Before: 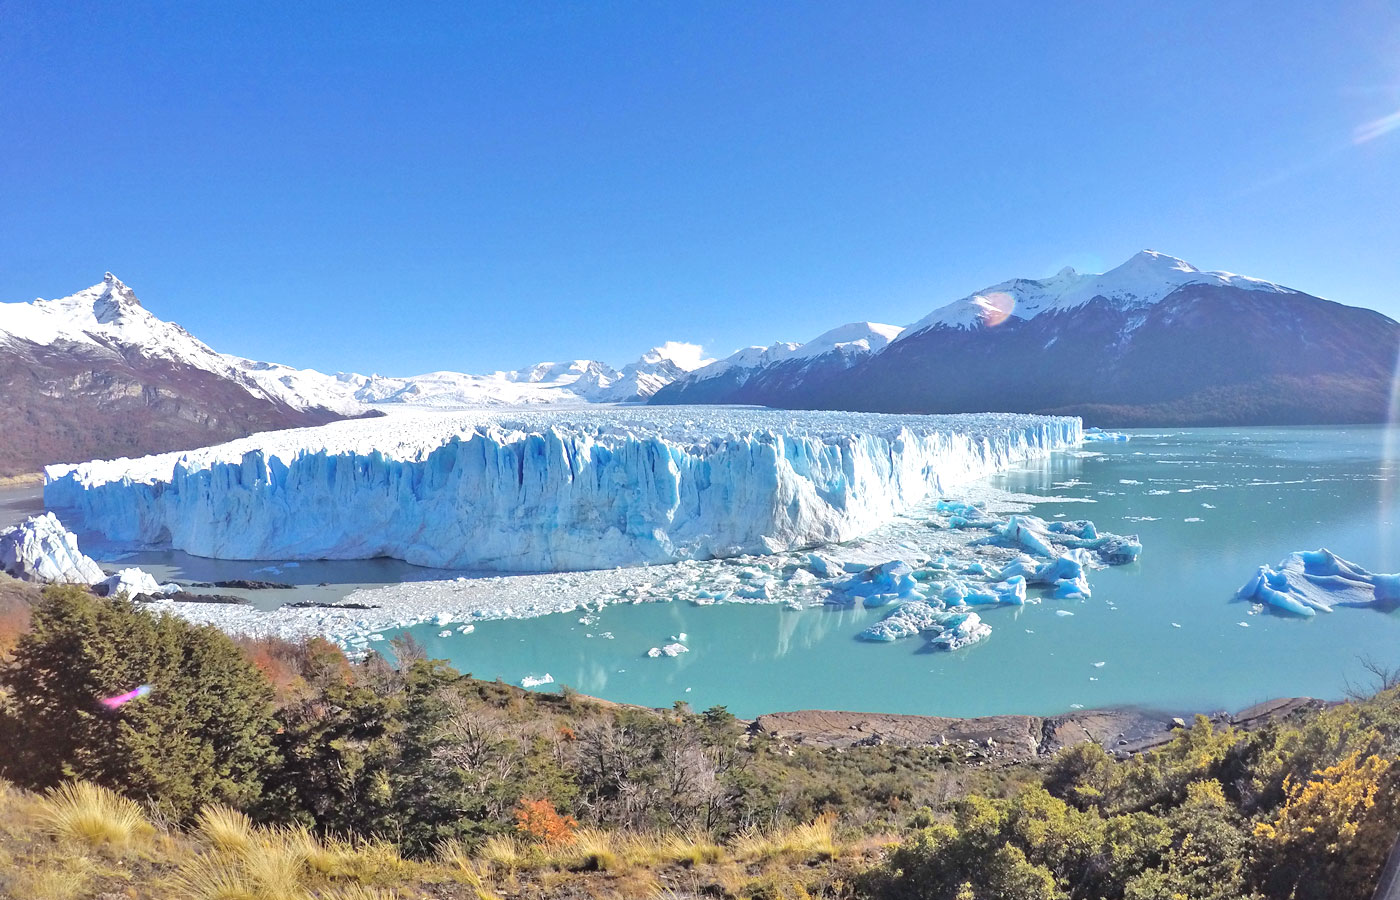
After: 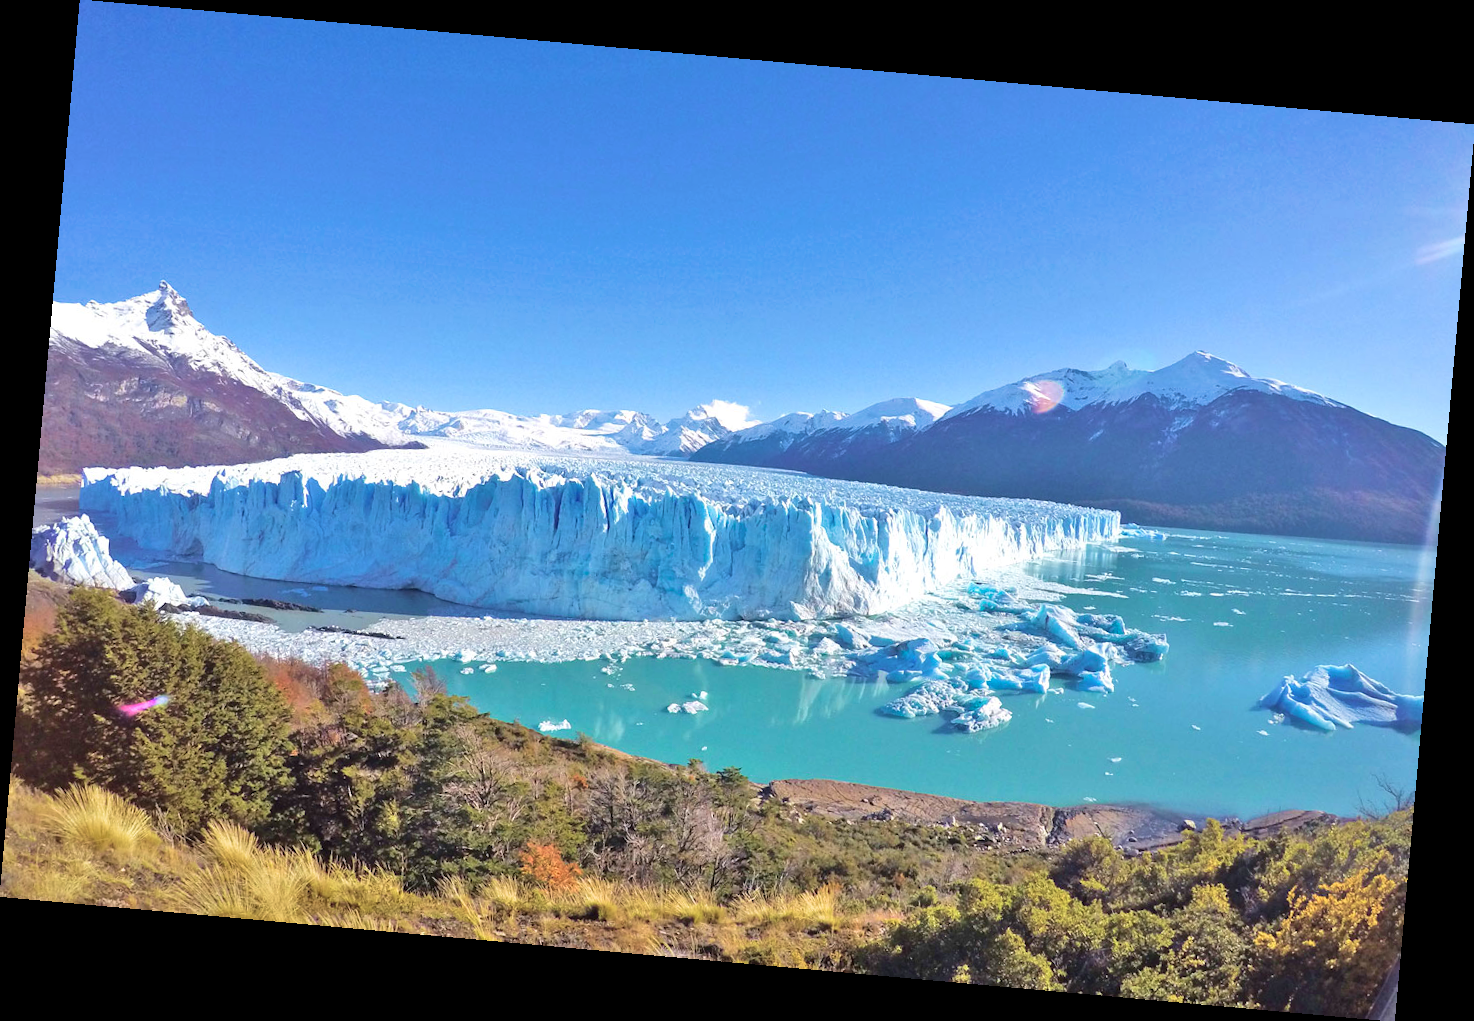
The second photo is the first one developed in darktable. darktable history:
rotate and perspective: rotation 5.12°, automatic cropping off
velvia: strength 45%
